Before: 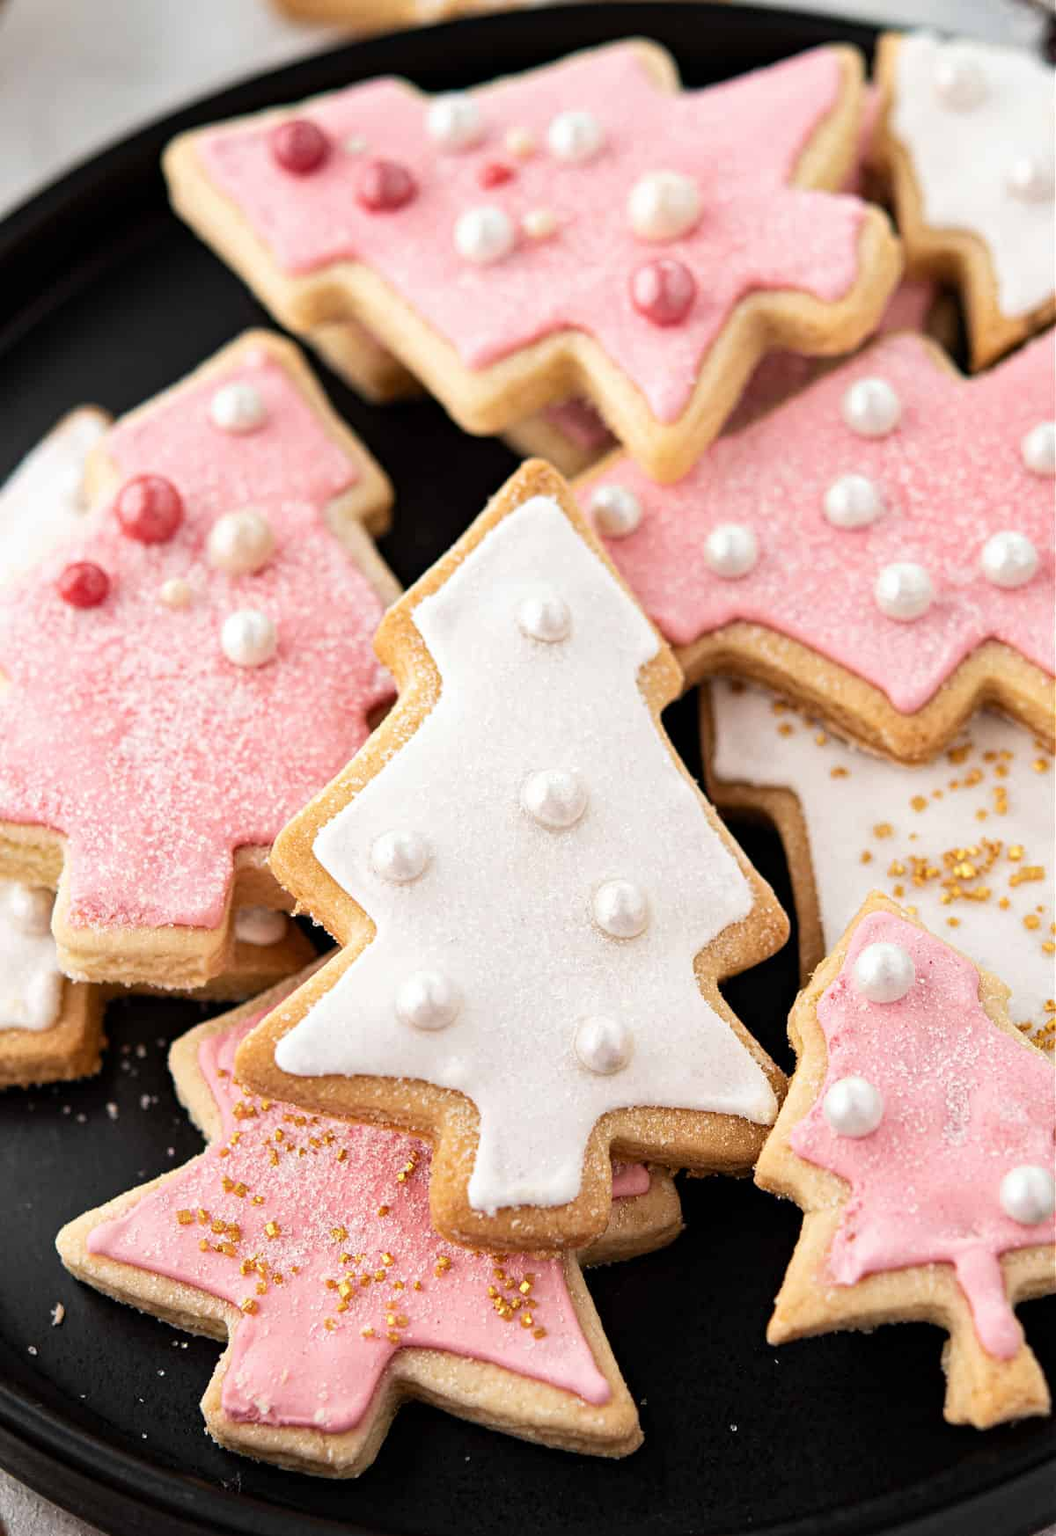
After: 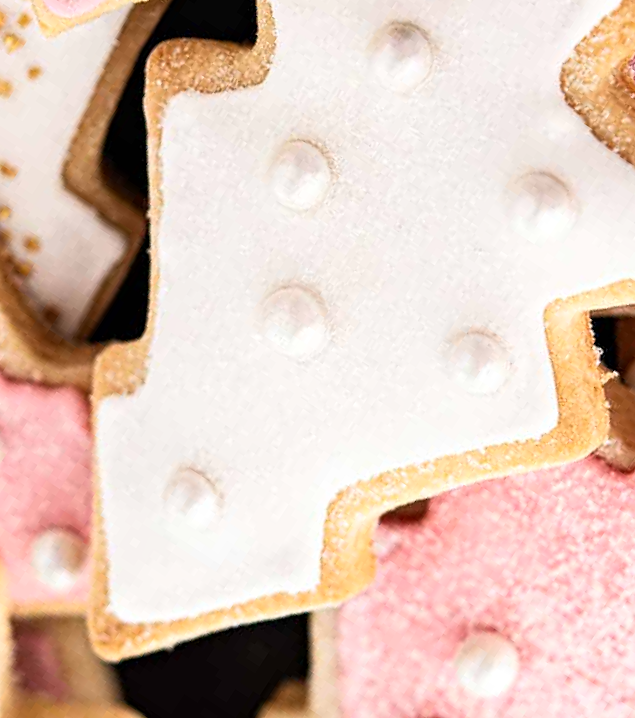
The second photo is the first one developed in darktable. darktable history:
exposure: compensate highlight preservation false
crop and rotate: angle 146.96°, left 9.146%, top 15.678%, right 4.427%, bottom 17.184%
shadows and highlights: shadows 1.48, highlights 40.08
contrast equalizer: y [[0.5, 0.5, 0.5, 0.512, 0.552, 0.62], [0.5 ×6], [0.5 ×4, 0.504, 0.553], [0 ×6], [0 ×6]]
